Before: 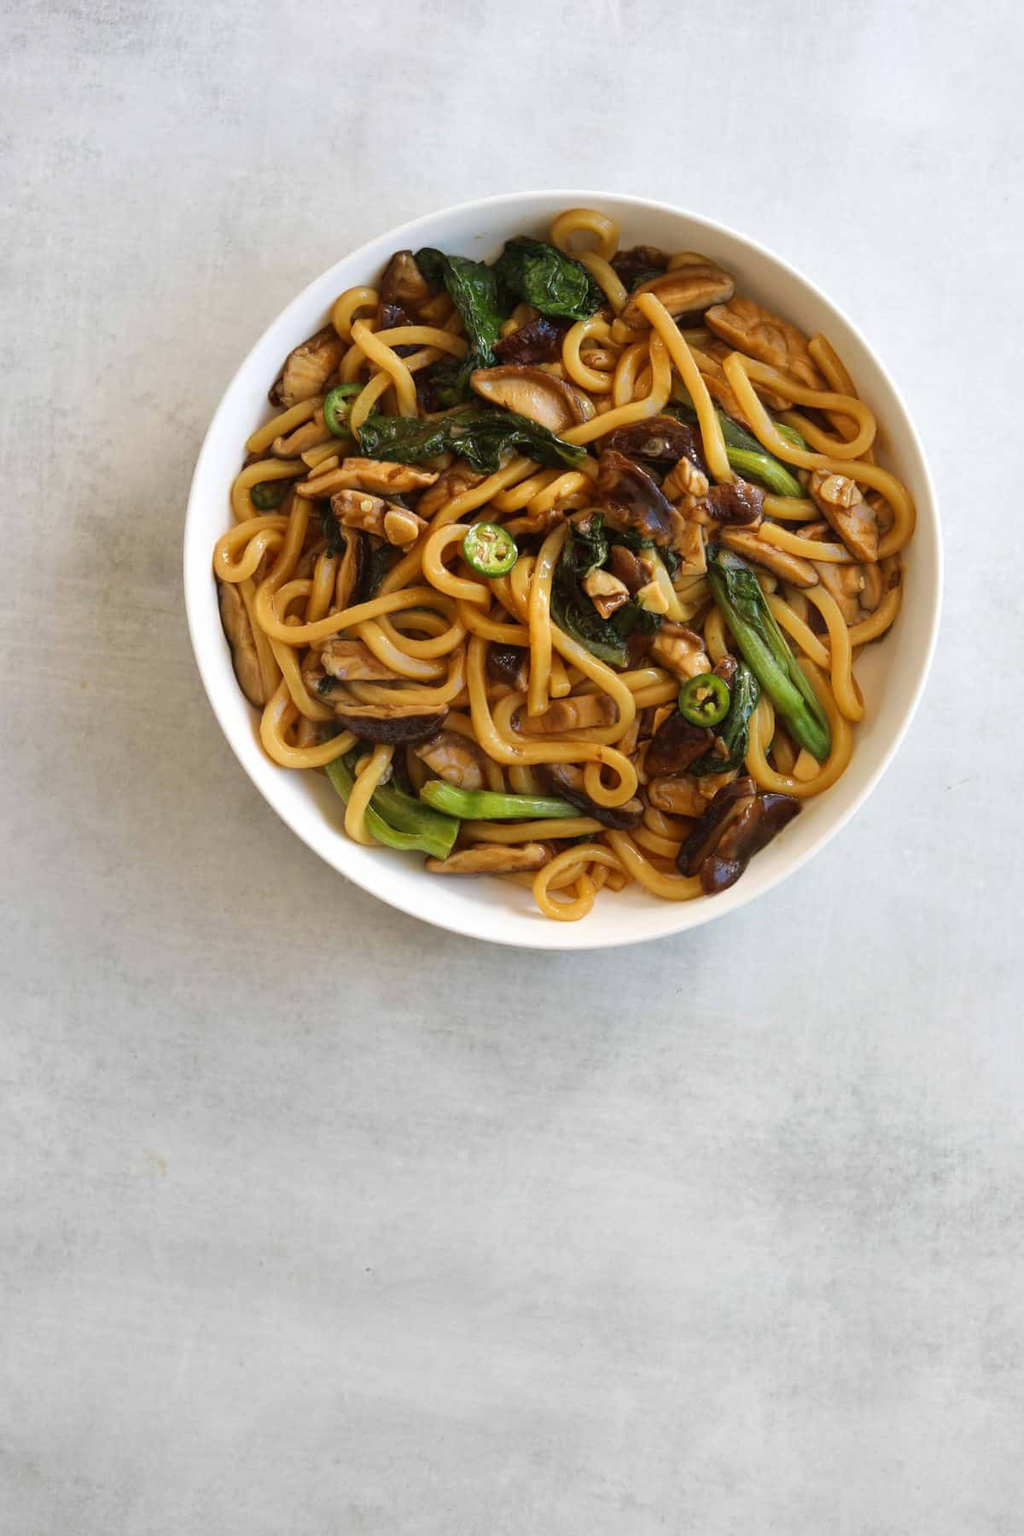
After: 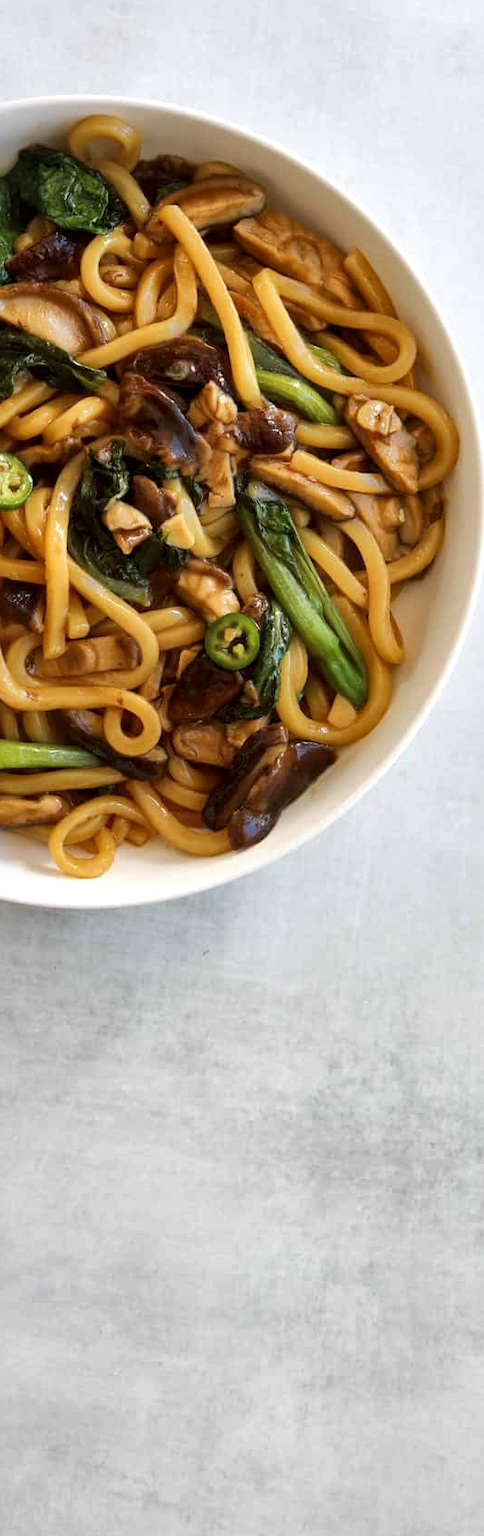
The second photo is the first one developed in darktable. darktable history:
crop: left 47.628%, top 6.643%, right 7.874%
local contrast: mode bilateral grid, contrast 20, coarseness 50, detail 159%, midtone range 0.2
white balance: emerald 1
